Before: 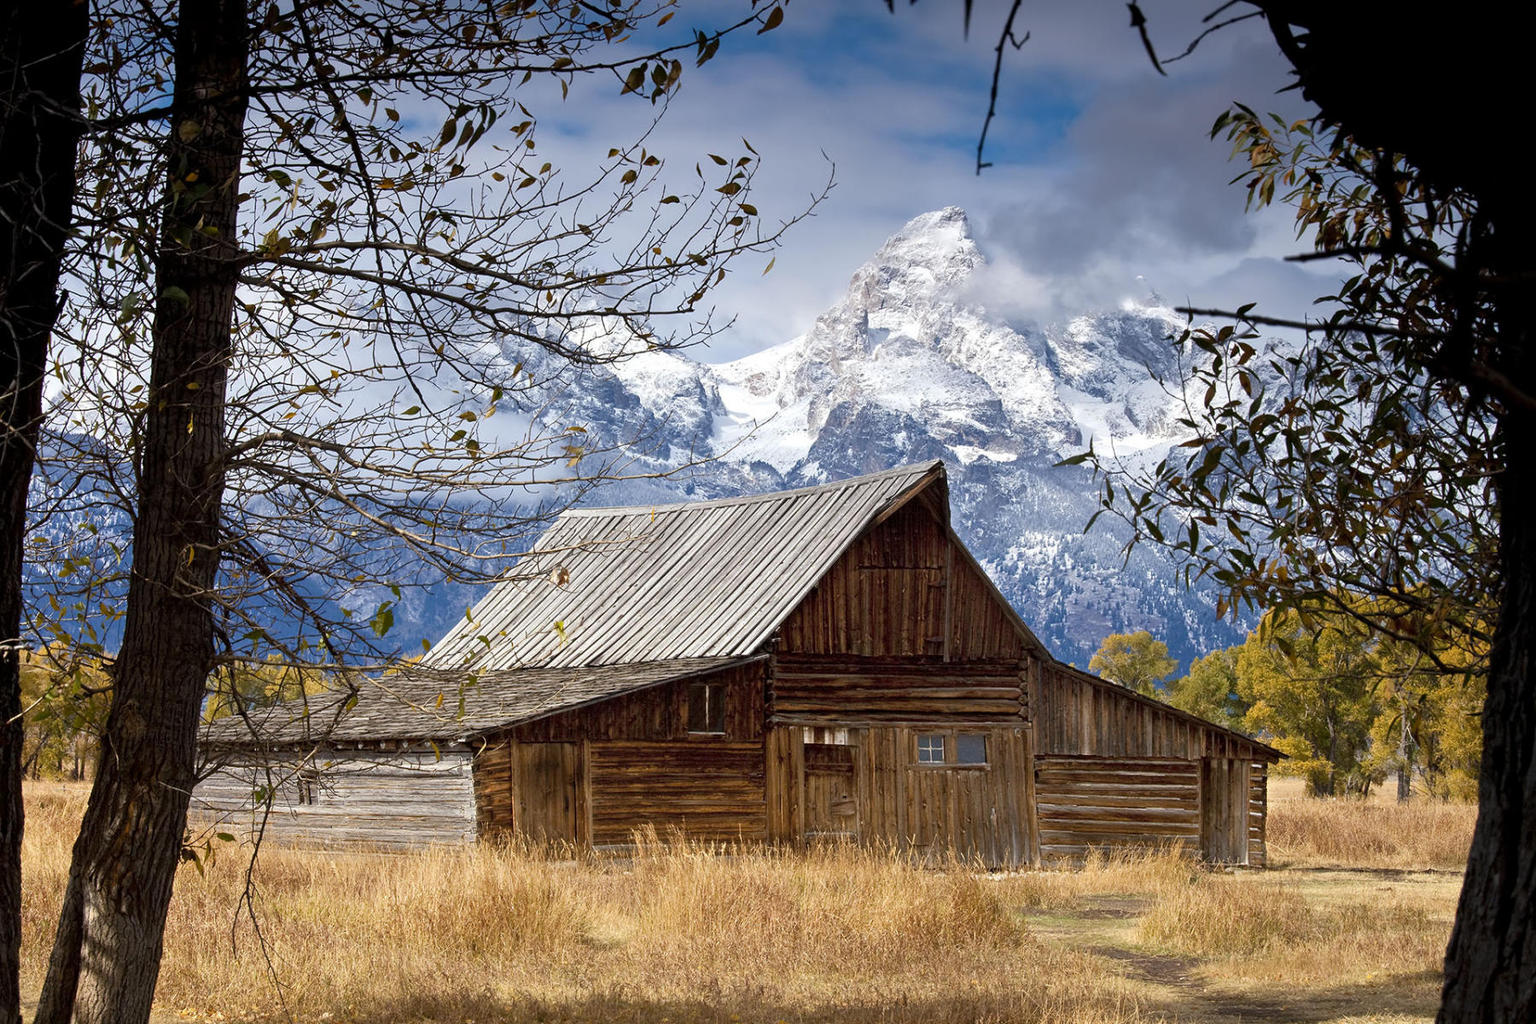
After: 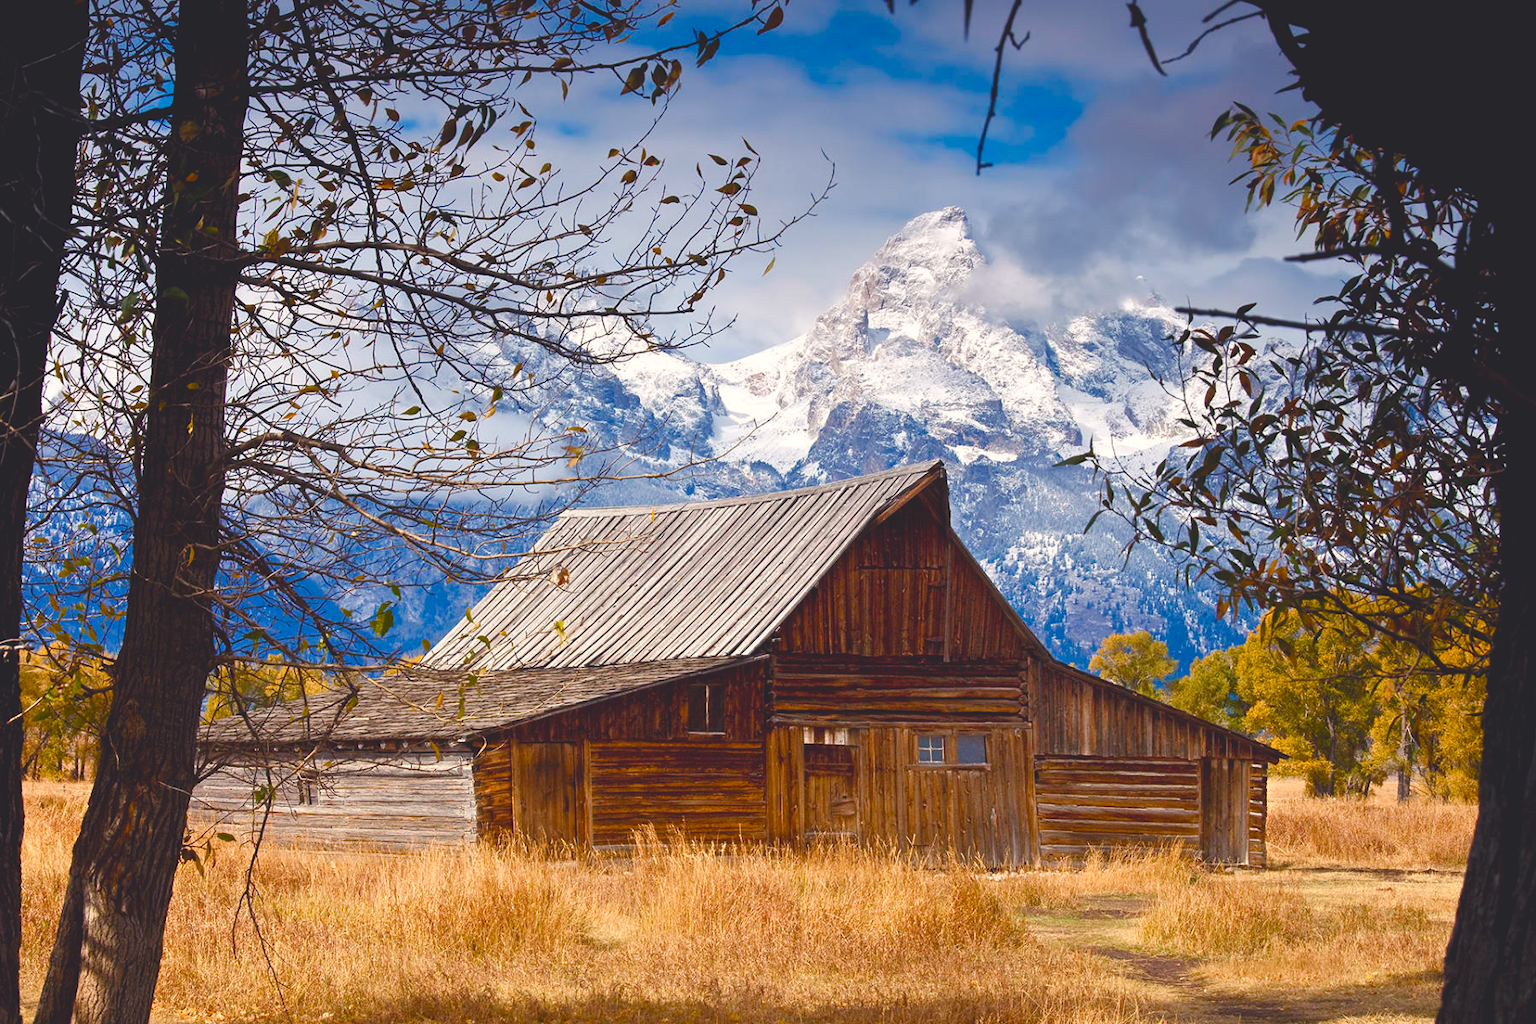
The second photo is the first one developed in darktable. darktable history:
white balance: red 1.009, blue 1.027
color balance rgb: shadows lift › chroma 3%, shadows lift › hue 280.8°, power › hue 330°, highlights gain › chroma 3%, highlights gain › hue 75.6°, global offset › luminance 2%, perceptual saturation grading › global saturation 20%, perceptual saturation grading › highlights -25%, perceptual saturation grading › shadows 50%, global vibrance 20.33%
